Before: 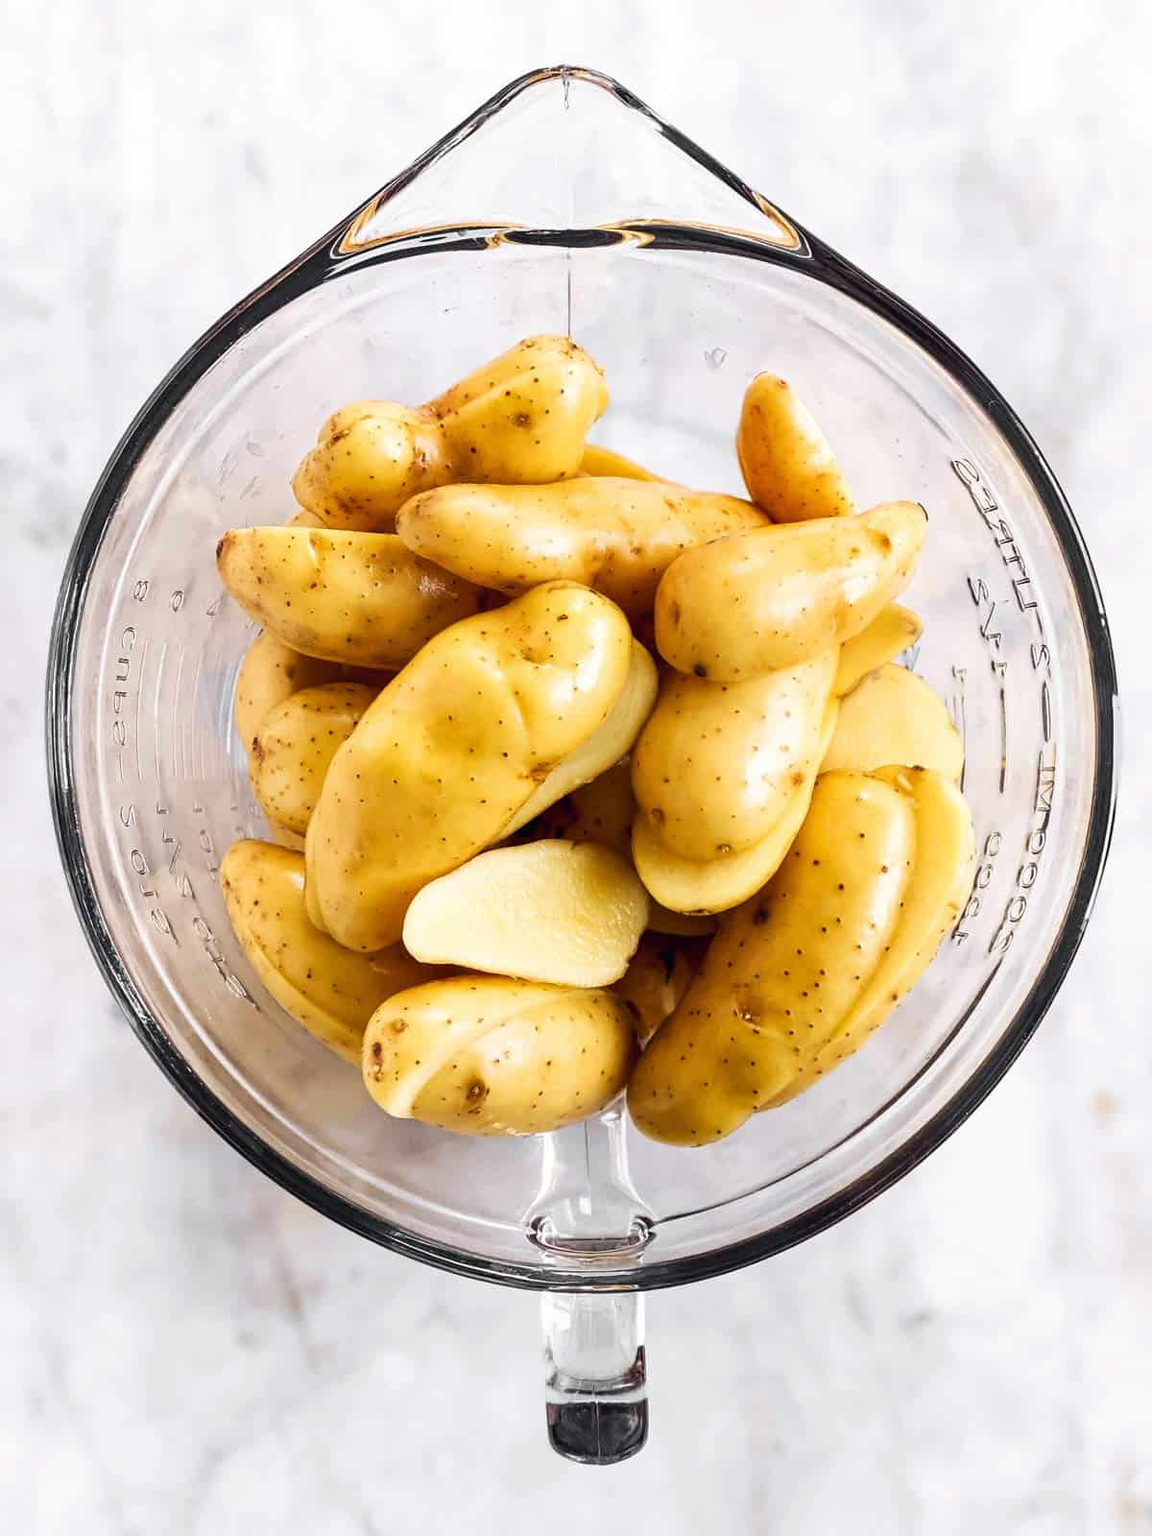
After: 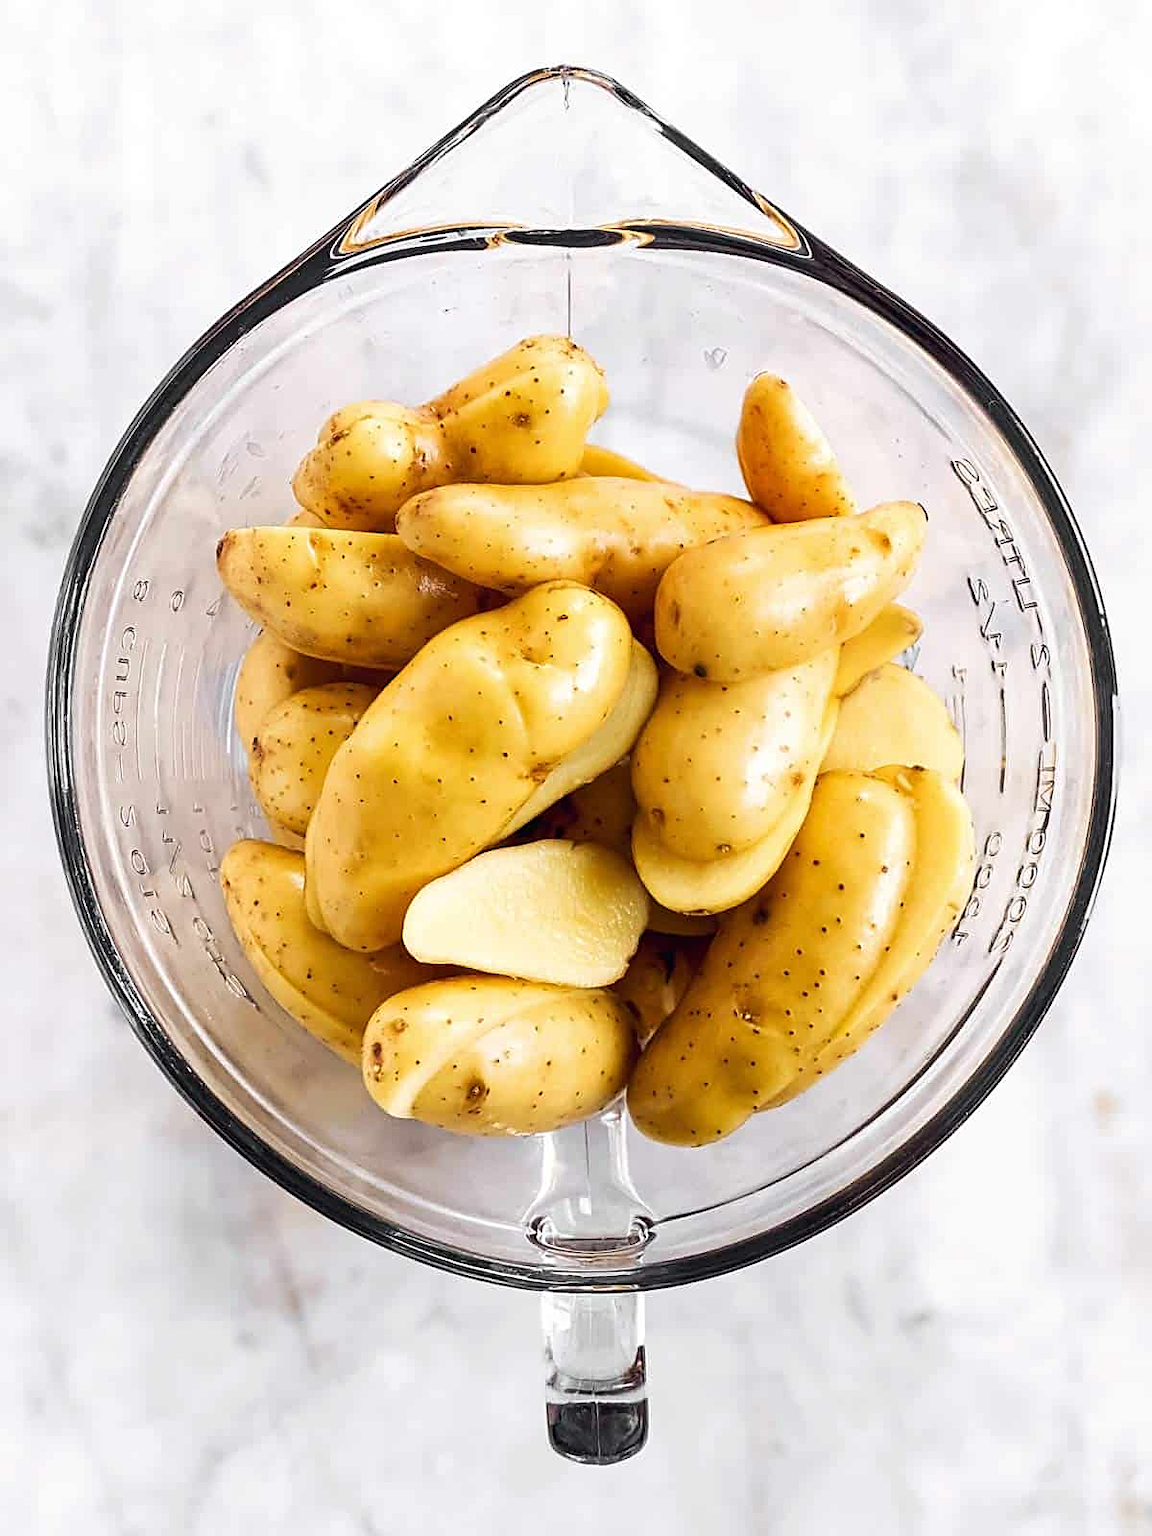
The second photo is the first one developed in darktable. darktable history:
shadows and highlights: shadows 30.91, highlights 0.431, shadows color adjustment 97.66%, soften with gaussian
tone equalizer: edges refinement/feathering 500, mask exposure compensation -1.57 EV, preserve details no
sharpen: on, module defaults
